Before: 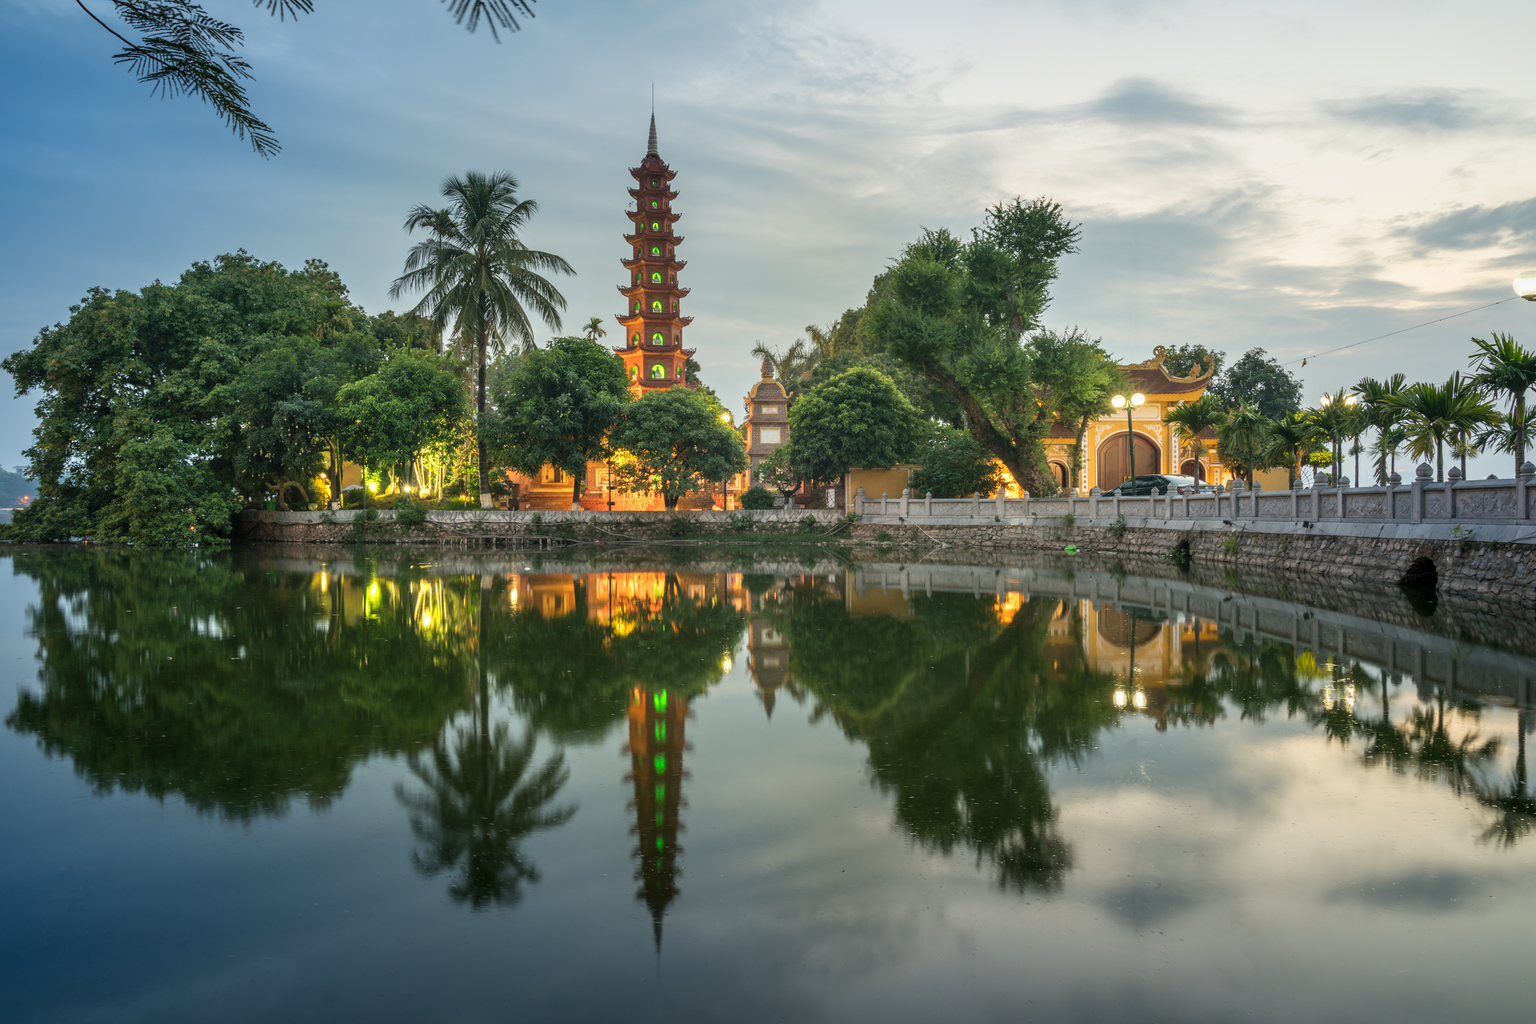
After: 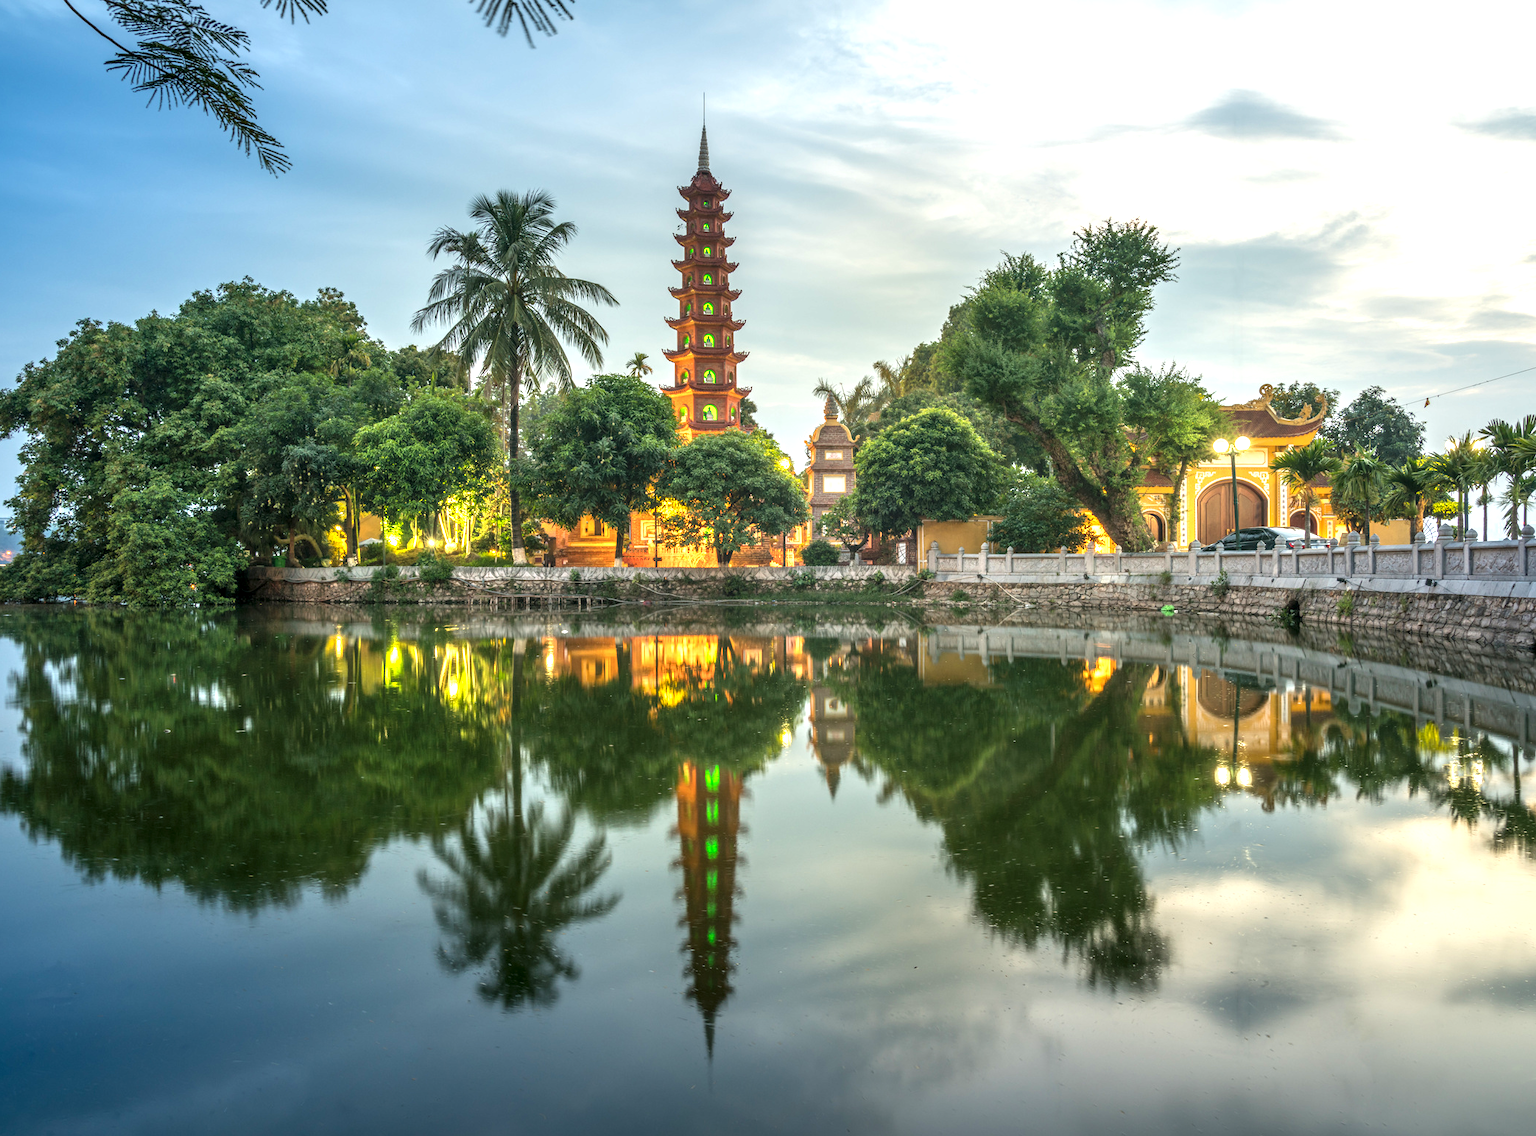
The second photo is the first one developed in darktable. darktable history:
crop and rotate: left 1.244%, right 8.606%
exposure: black level correction 0, exposure 0.699 EV, compensate exposure bias true, compensate highlight preservation false
local contrast: detail 130%
color balance rgb: perceptual saturation grading › global saturation 0.159%, global vibrance 20.502%
